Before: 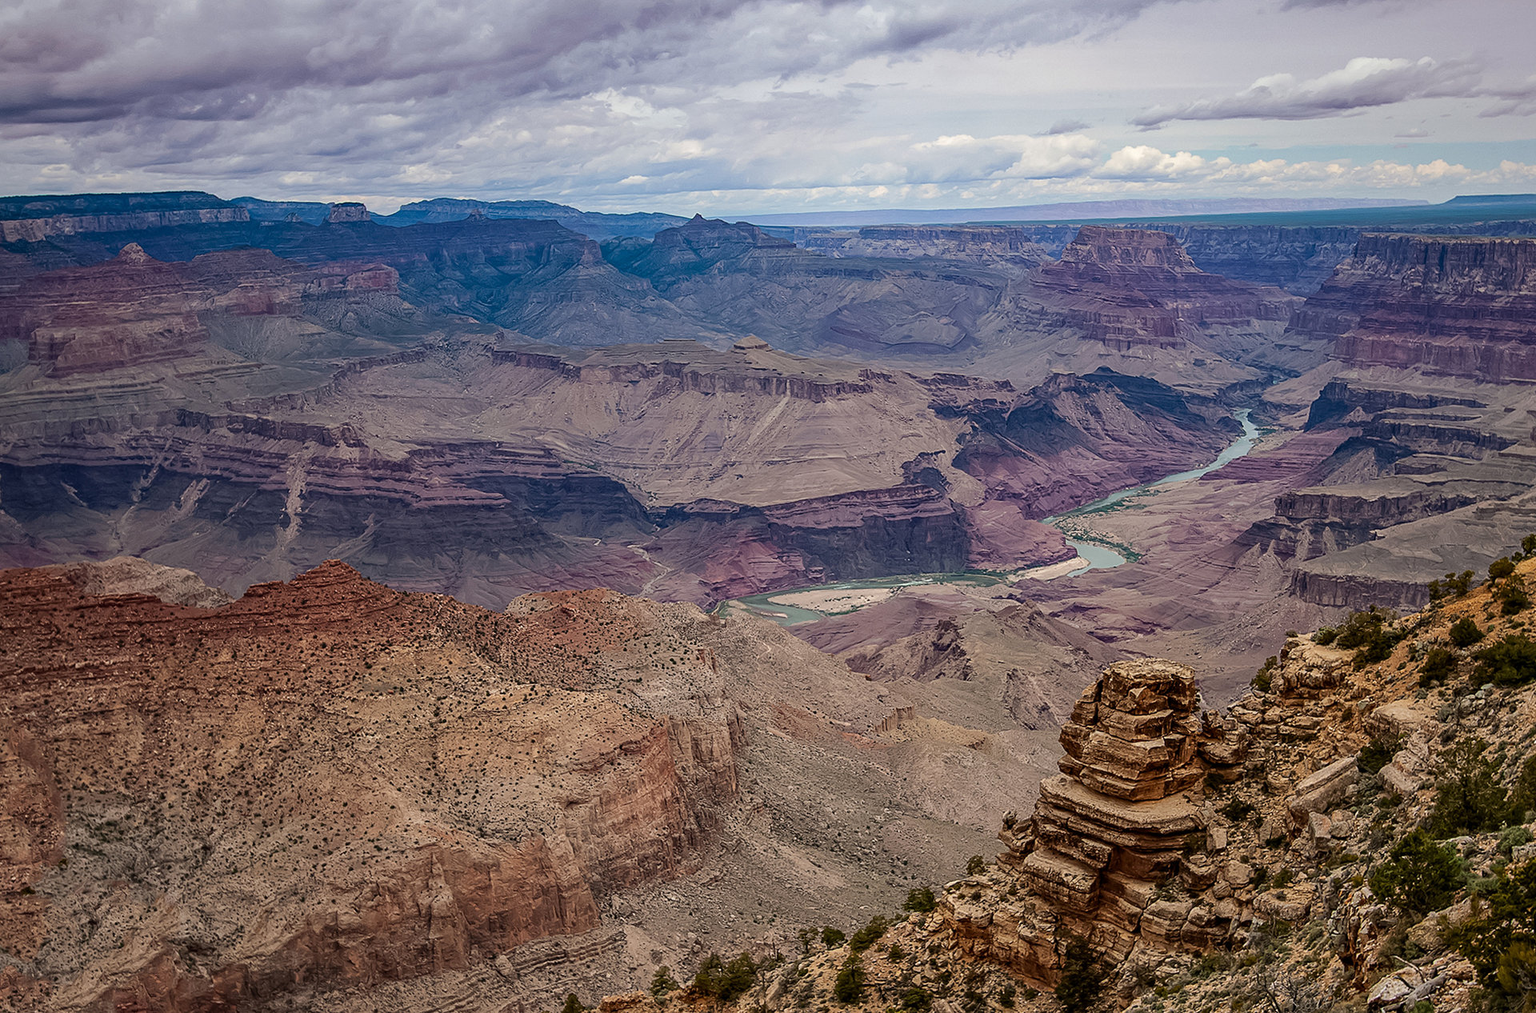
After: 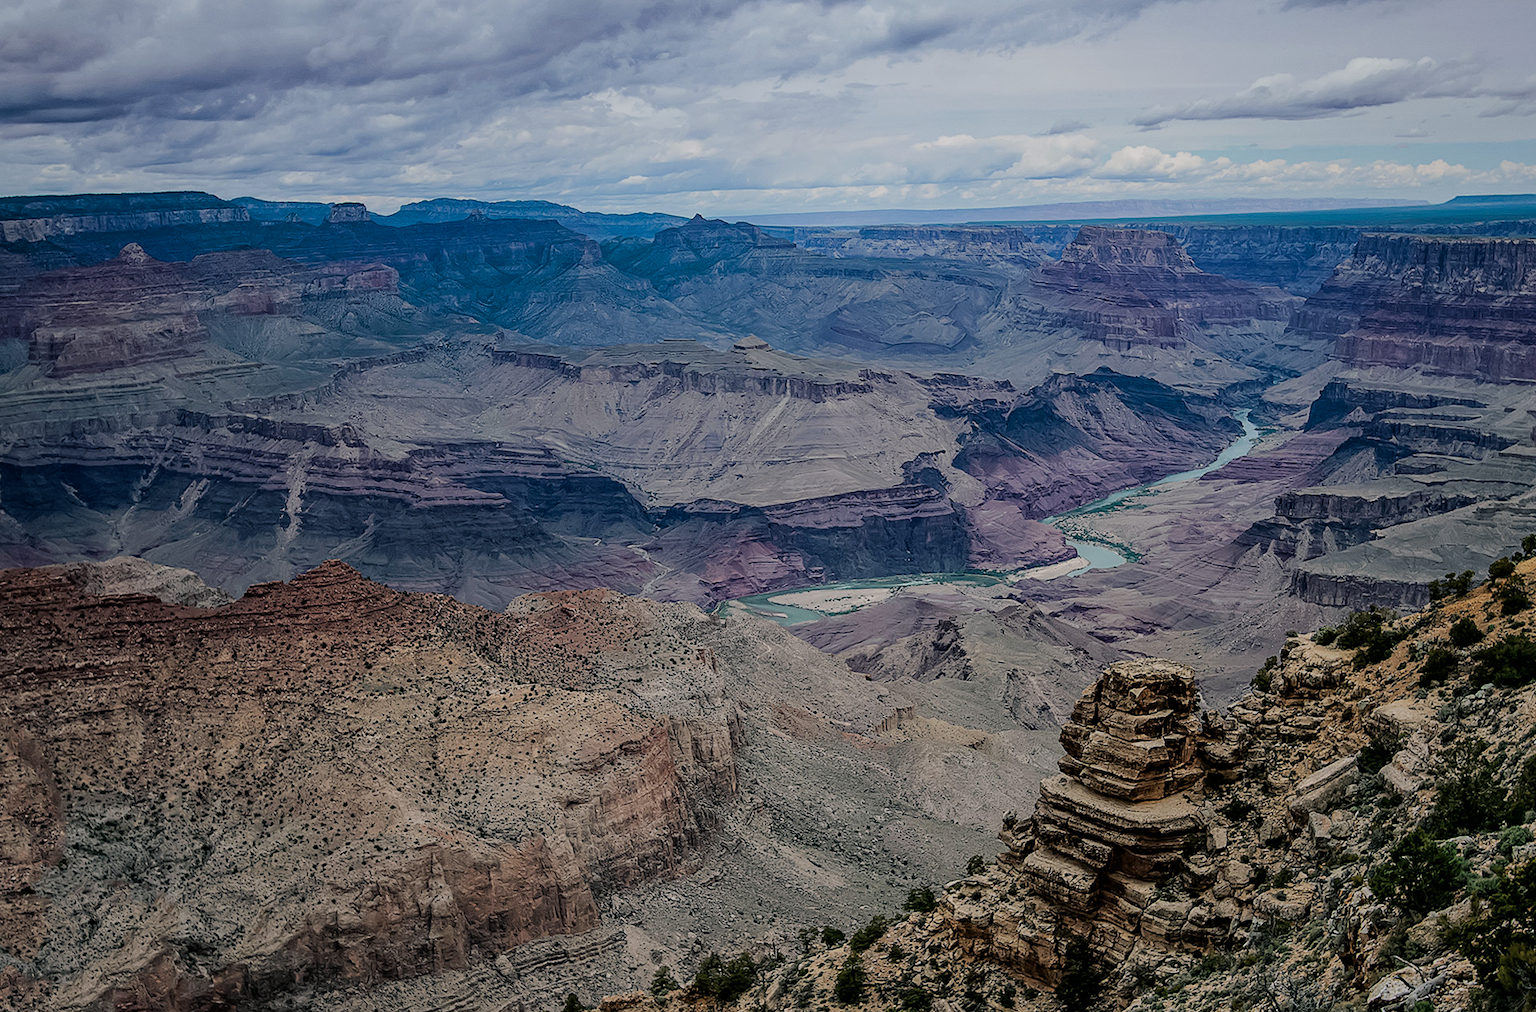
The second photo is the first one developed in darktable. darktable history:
filmic rgb: black relative exposure -7.65 EV, white relative exposure 4.56 EV, hardness 3.61, contrast 0.999, iterations of high-quality reconstruction 0
color balance rgb: power › luminance -7.86%, power › chroma 2.294%, power › hue 222.15°, global offset › hue 170.71°, linear chroma grading › global chroma -1.314%, perceptual saturation grading › global saturation 0.231%
